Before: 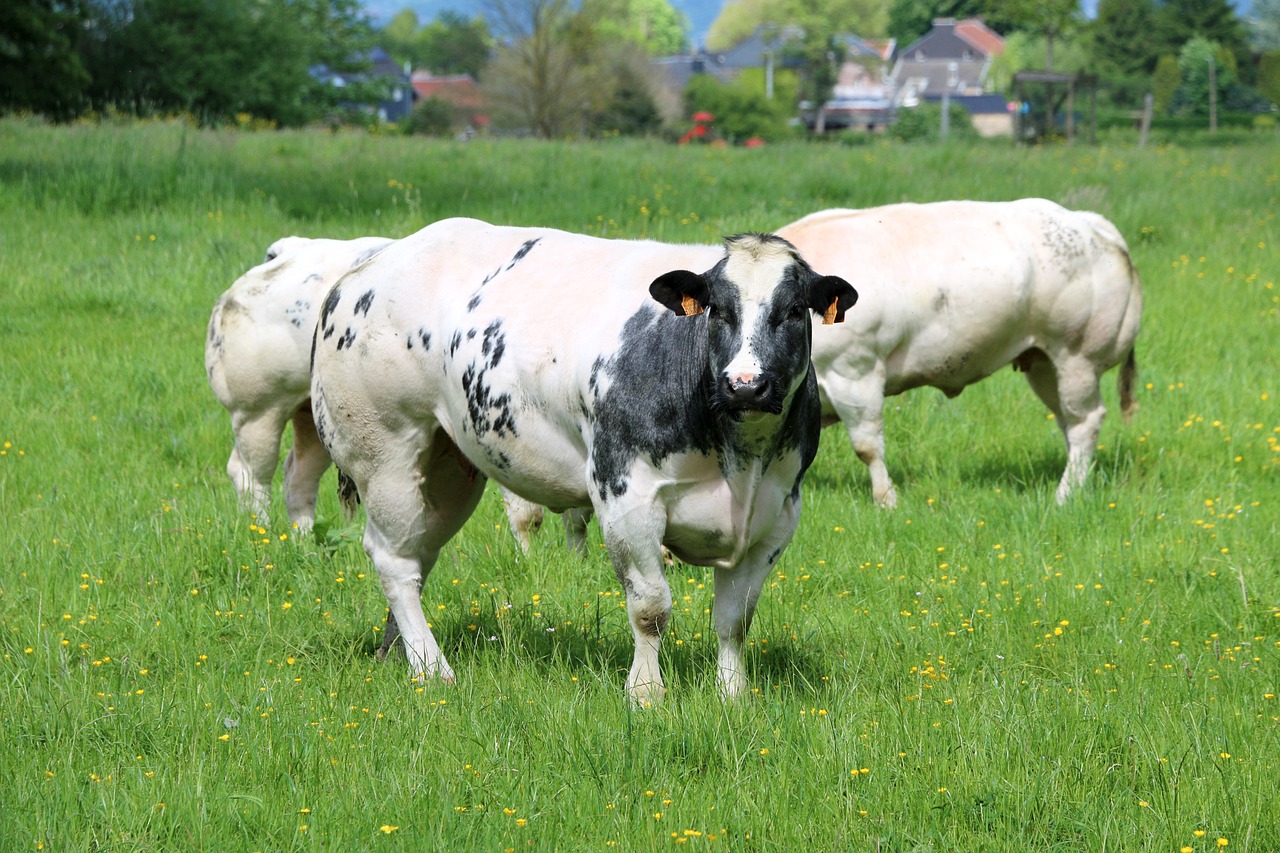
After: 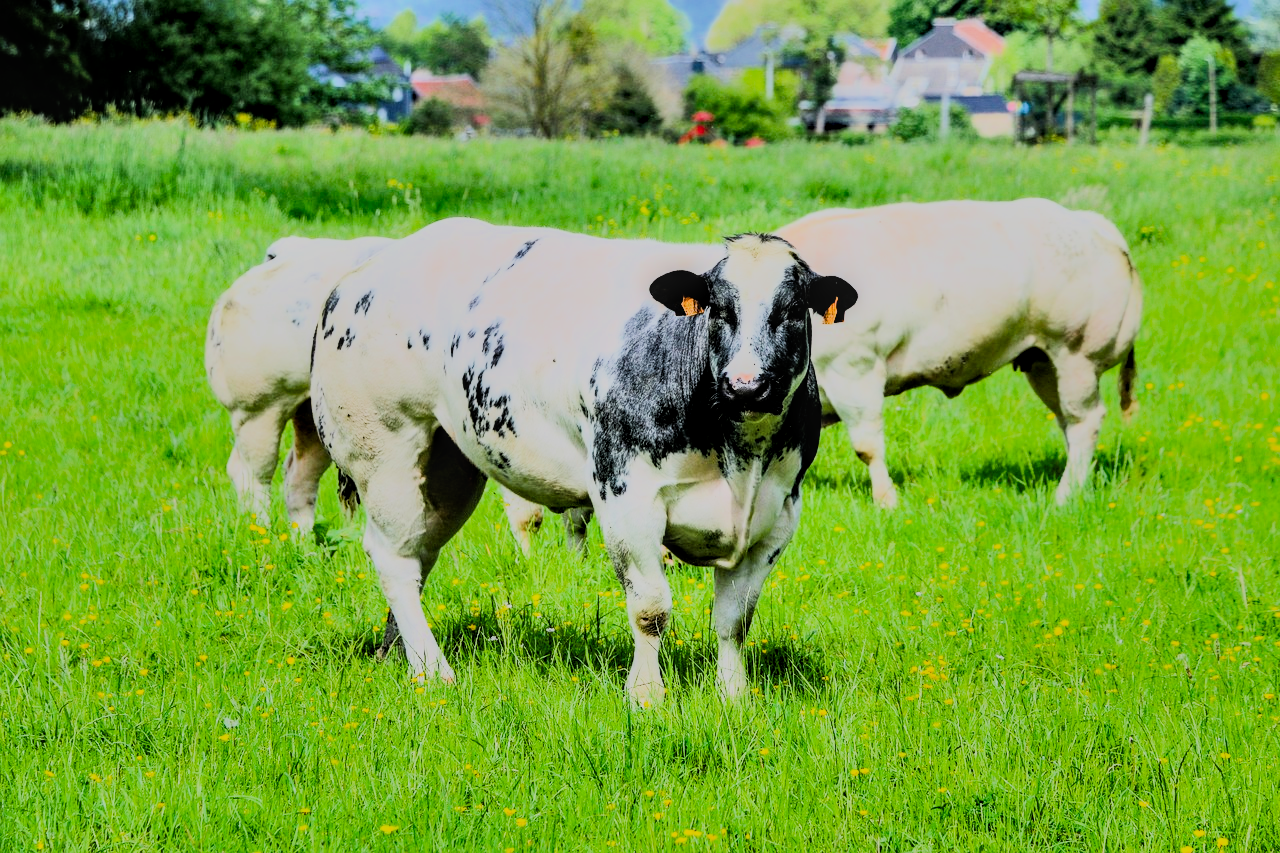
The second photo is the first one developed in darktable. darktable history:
local contrast: detail 130%
rgb curve: curves: ch0 [(0, 0) (0.21, 0.15) (0.24, 0.21) (0.5, 0.75) (0.75, 0.96) (0.89, 0.99) (1, 1)]; ch1 [(0, 0.02) (0.21, 0.13) (0.25, 0.2) (0.5, 0.67) (0.75, 0.9) (0.89, 0.97) (1, 1)]; ch2 [(0, 0.02) (0.21, 0.13) (0.25, 0.2) (0.5, 0.67) (0.75, 0.9) (0.89, 0.97) (1, 1)], compensate middle gray true
filmic rgb: black relative exposure -16 EV, white relative exposure 6.92 EV, hardness 4.7
shadows and highlights: radius 108.52, shadows 23.73, highlights -59.32, low approximation 0.01, soften with gaussian
color balance rgb: perceptual saturation grading › global saturation 30%, global vibrance 10%
